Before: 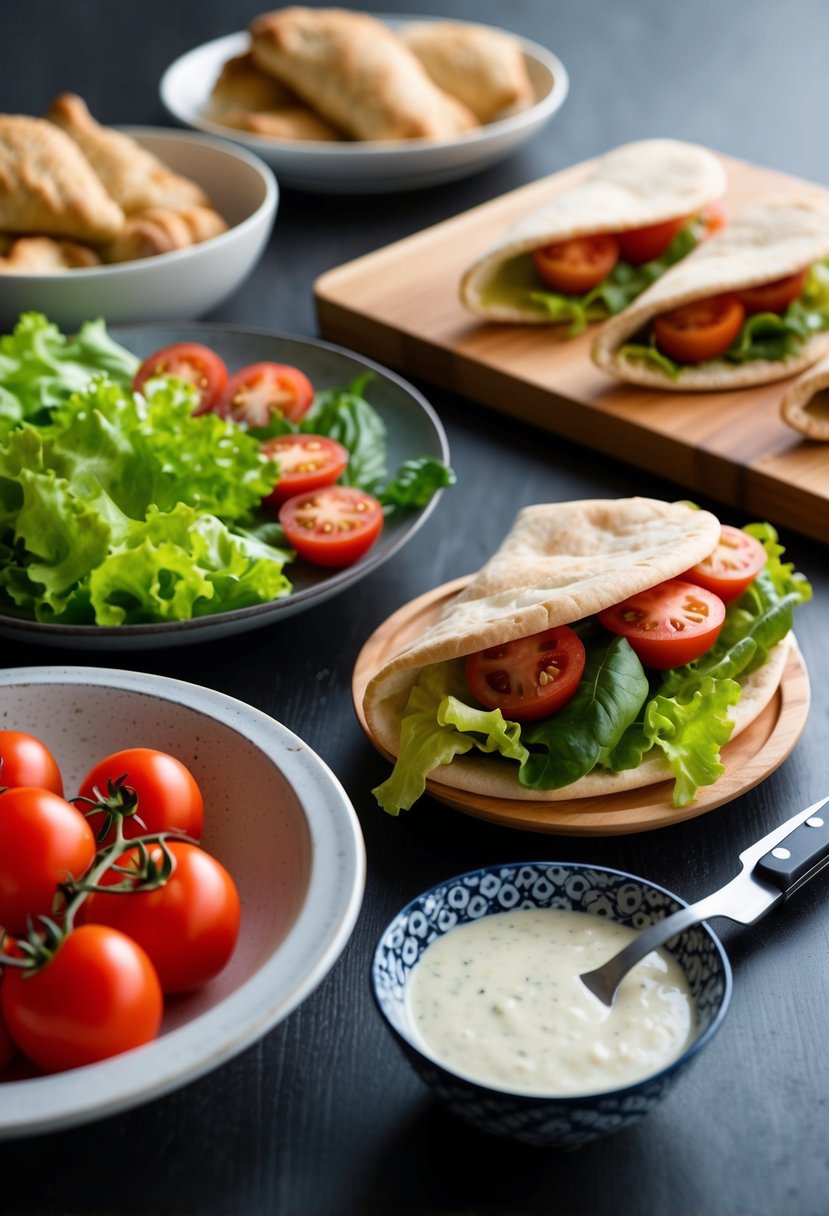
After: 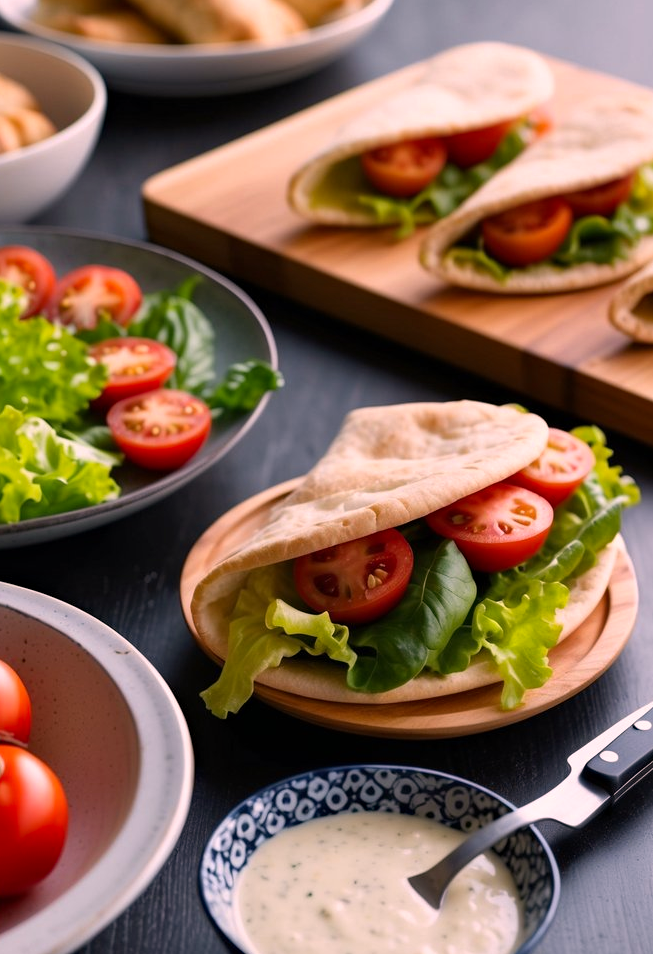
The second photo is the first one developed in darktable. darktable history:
haze removal: strength 0.106, compatibility mode true, adaptive false
color correction: highlights a* 14.53, highlights b* 4.8
crop and rotate: left 20.811%, top 8.01%, right 0.314%, bottom 13.524%
